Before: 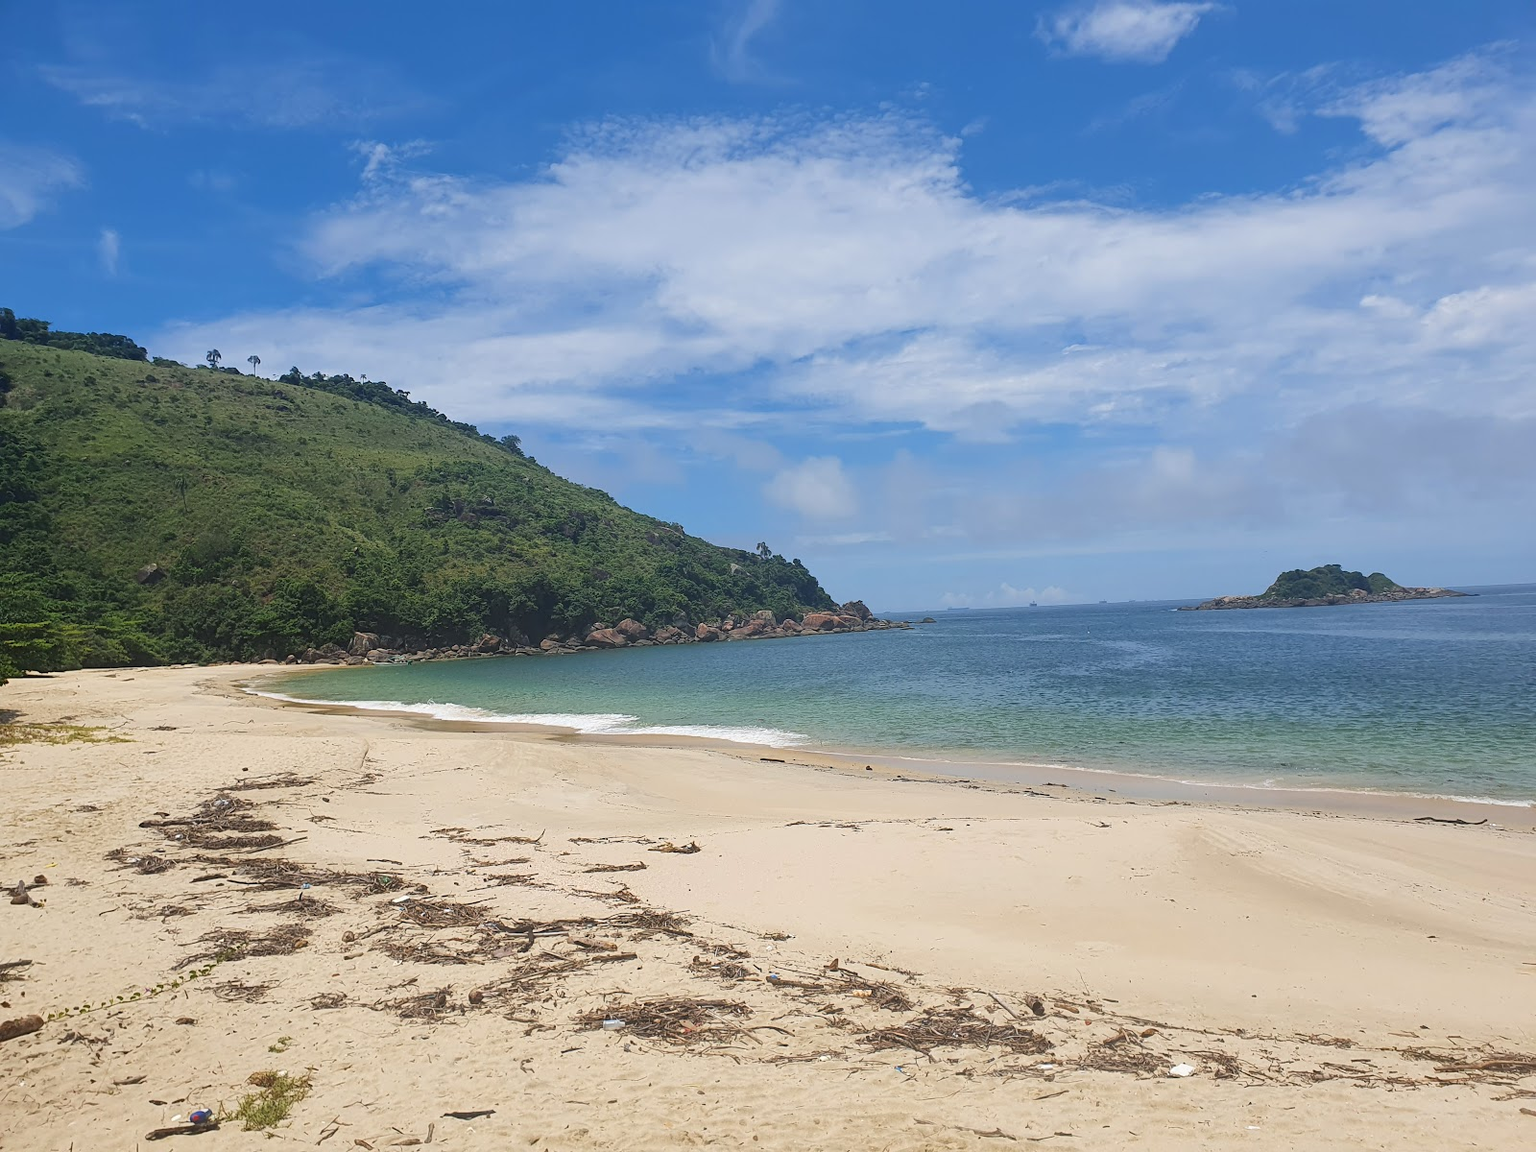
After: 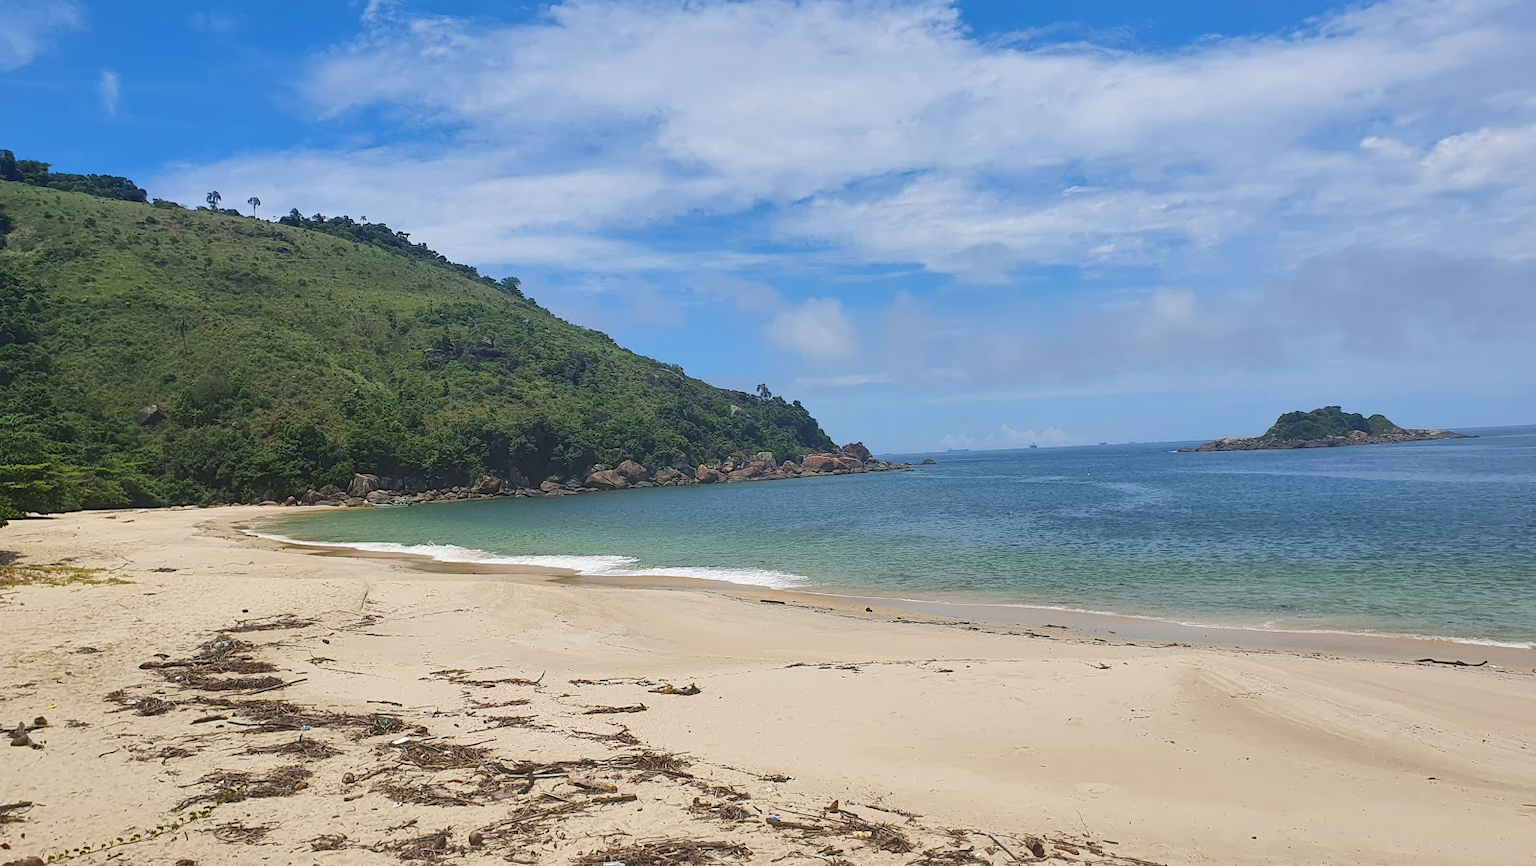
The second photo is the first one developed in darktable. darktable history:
crop: top 13.765%, bottom 10.956%
shadows and highlights: shadows 47.22, highlights -42.8, soften with gaussian
color zones: curves: ch0 [(0.068, 0.464) (0.25, 0.5) (0.48, 0.508) (0.75, 0.536) (0.886, 0.476) (0.967, 0.456)]; ch1 [(0.066, 0.456) (0.25, 0.5) (0.616, 0.508) (0.746, 0.56) (0.934, 0.444)]
